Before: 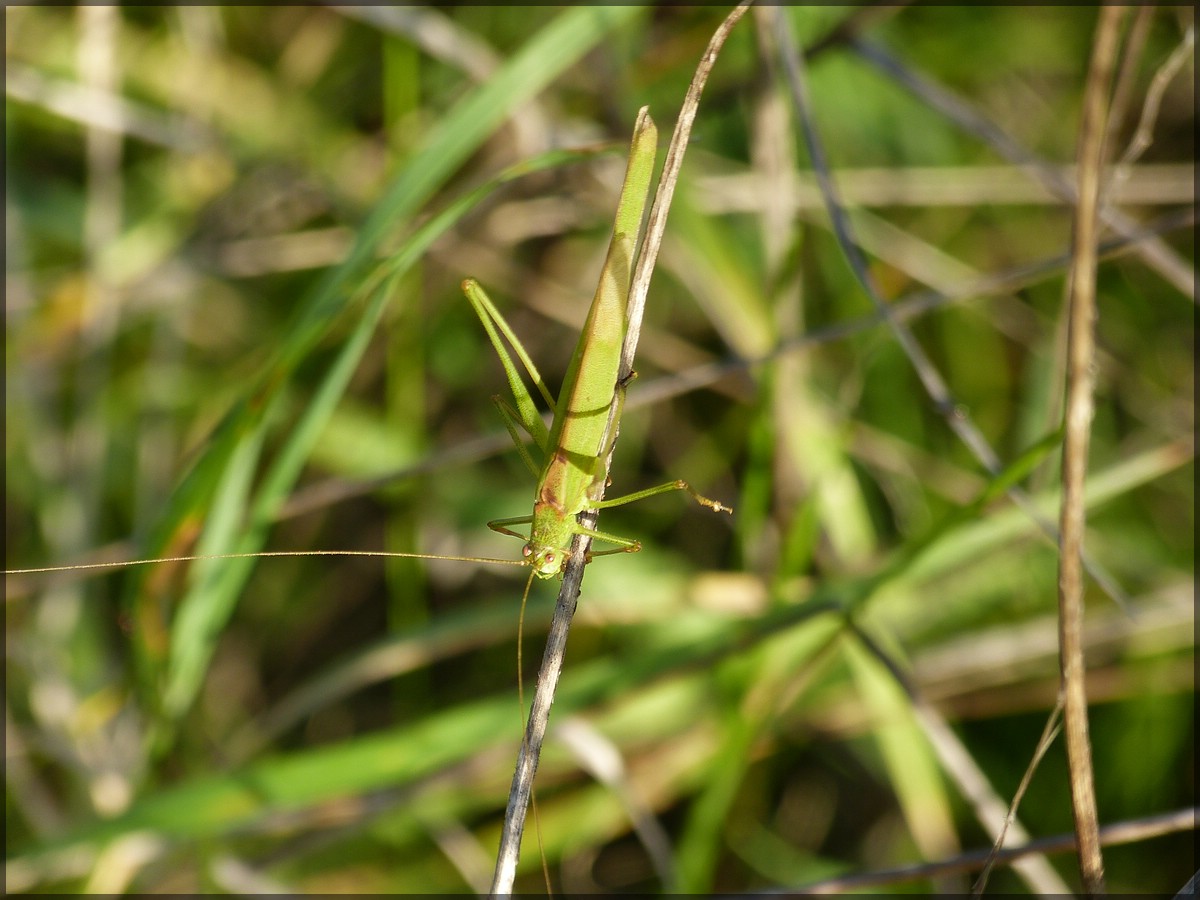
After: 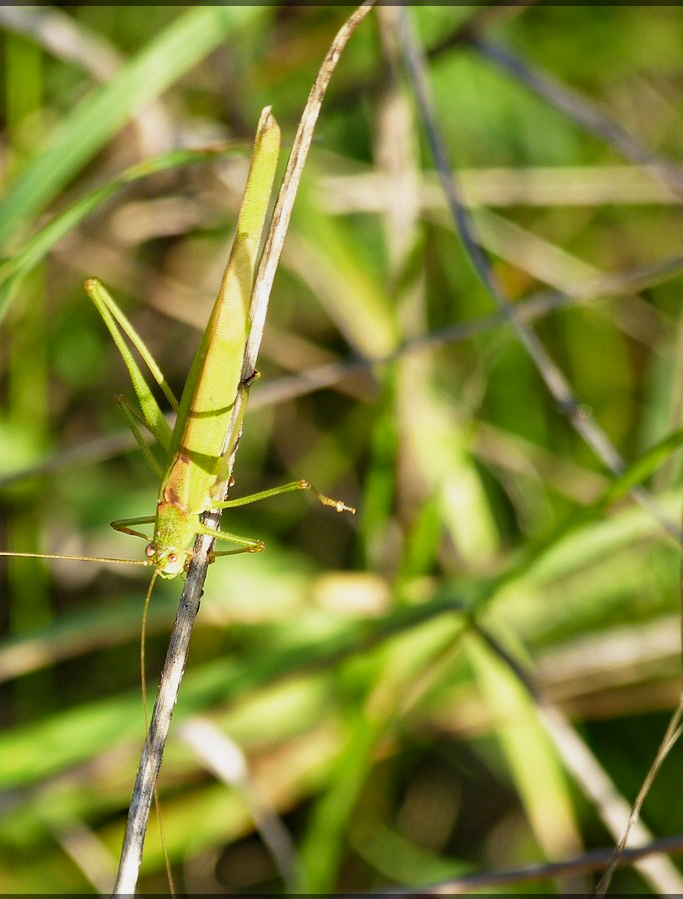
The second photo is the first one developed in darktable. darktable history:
crop: left 31.468%, top 0.001%, right 11.601%
base curve: curves: ch0 [(0, 0) (0.088, 0.125) (0.176, 0.251) (0.354, 0.501) (0.613, 0.749) (1, 0.877)], preserve colors none
haze removal: compatibility mode true, adaptive false
